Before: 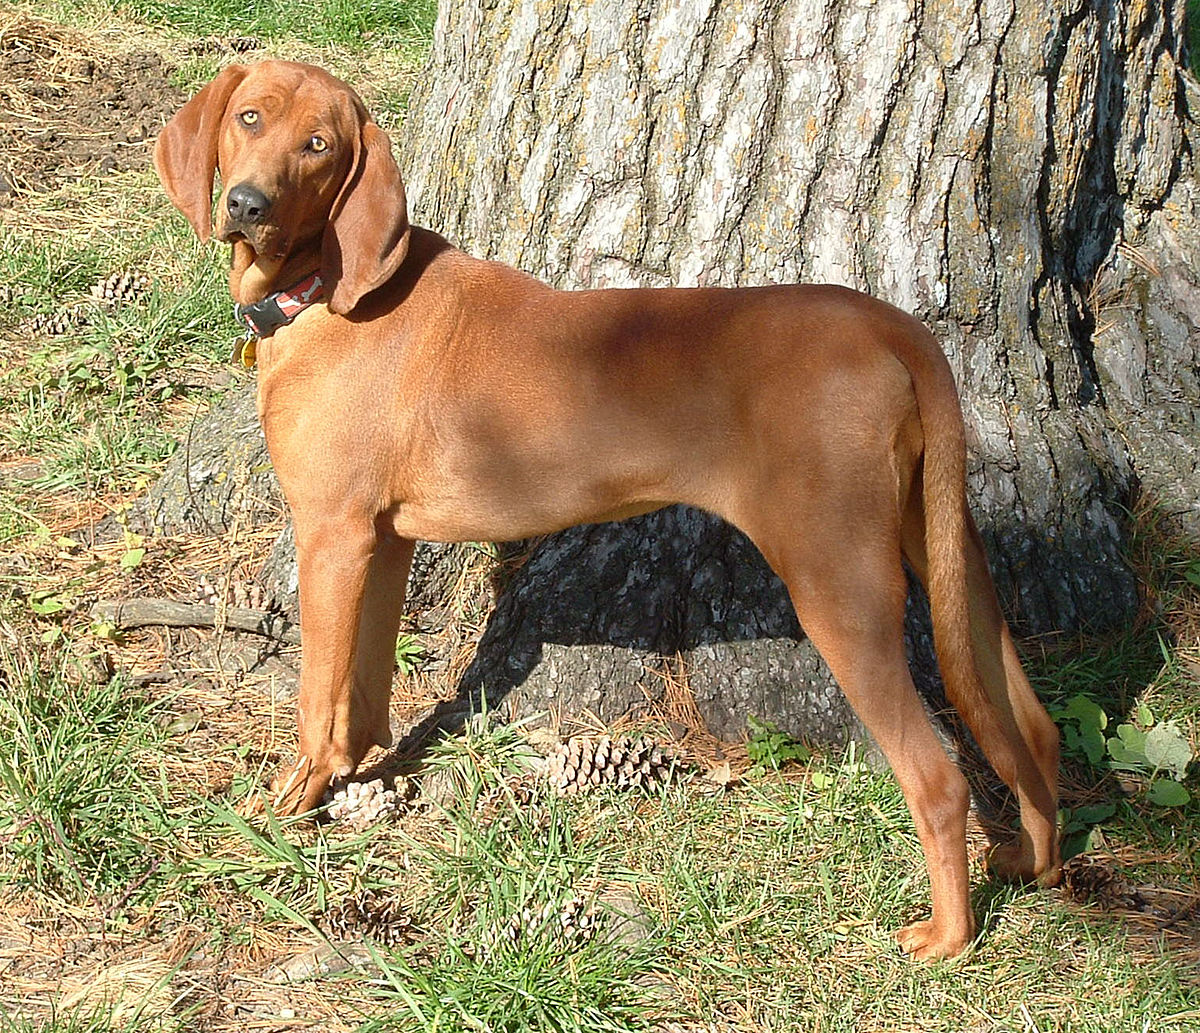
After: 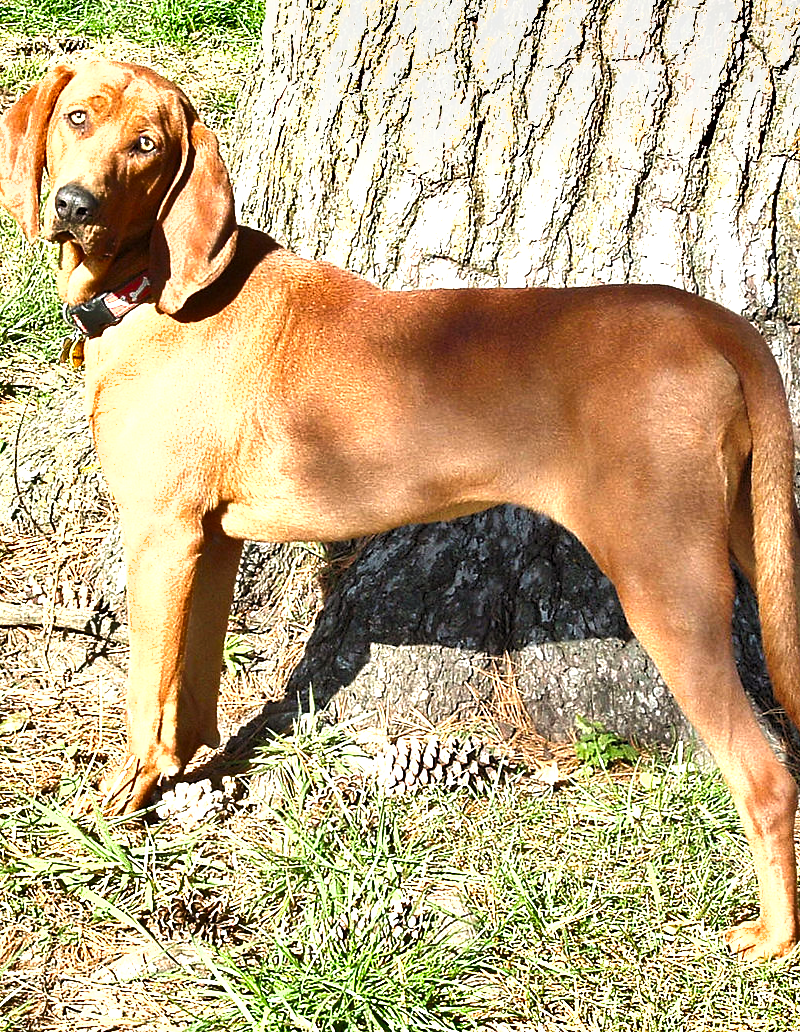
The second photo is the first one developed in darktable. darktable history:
exposure: exposure 0.924 EV, compensate highlight preservation false
shadows and highlights: shadows 12.8, white point adjustment 1.23, soften with gaussian
crop and rotate: left 14.341%, right 18.936%
levels: levels [0.062, 0.494, 0.925]
